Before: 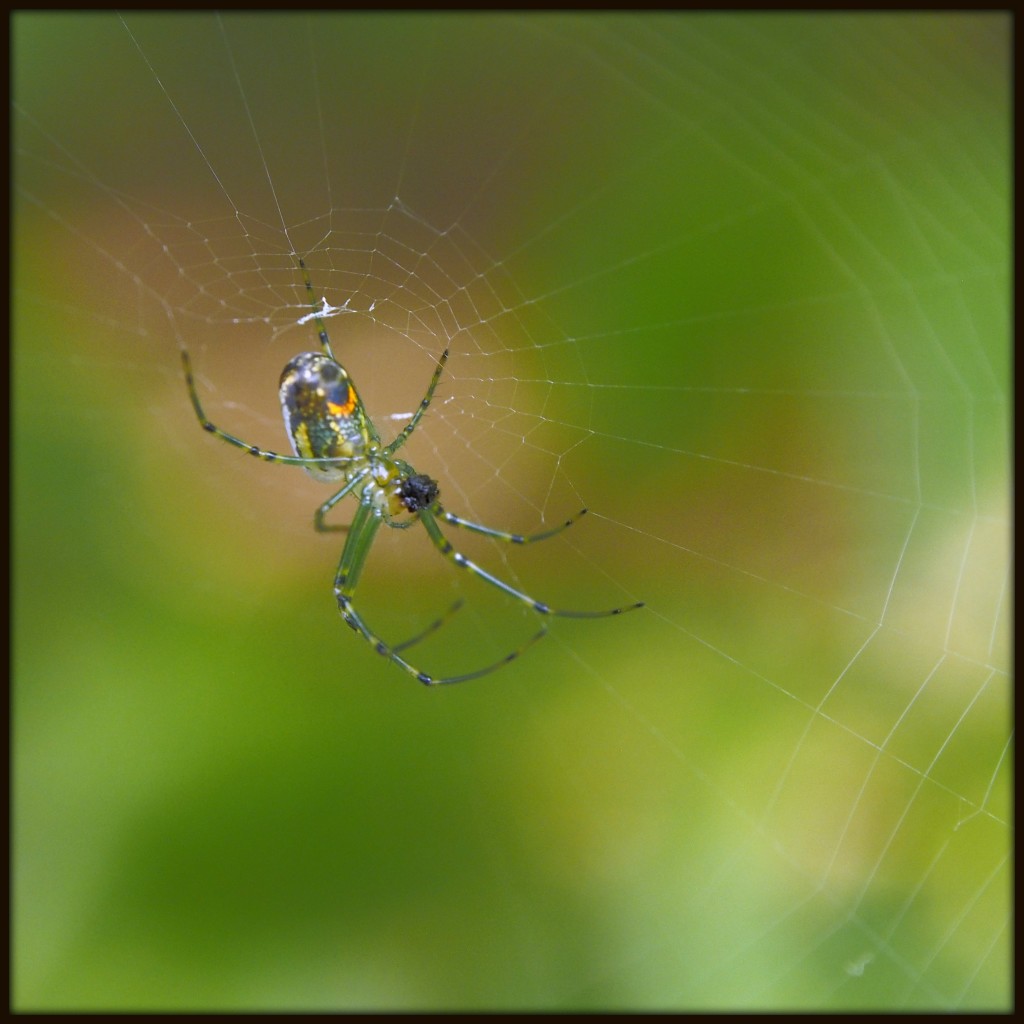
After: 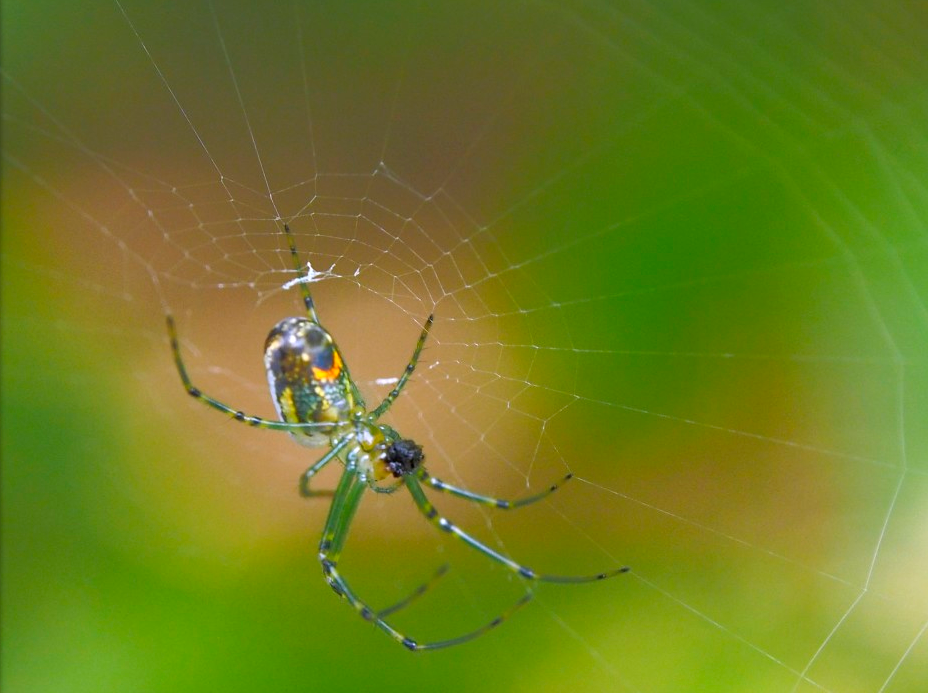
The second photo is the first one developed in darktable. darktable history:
crop: left 1.509%, top 3.452%, right 7.696%, bottom 28.452%
exposure: exposure 0.2 EV, compensate highlight preservation false
